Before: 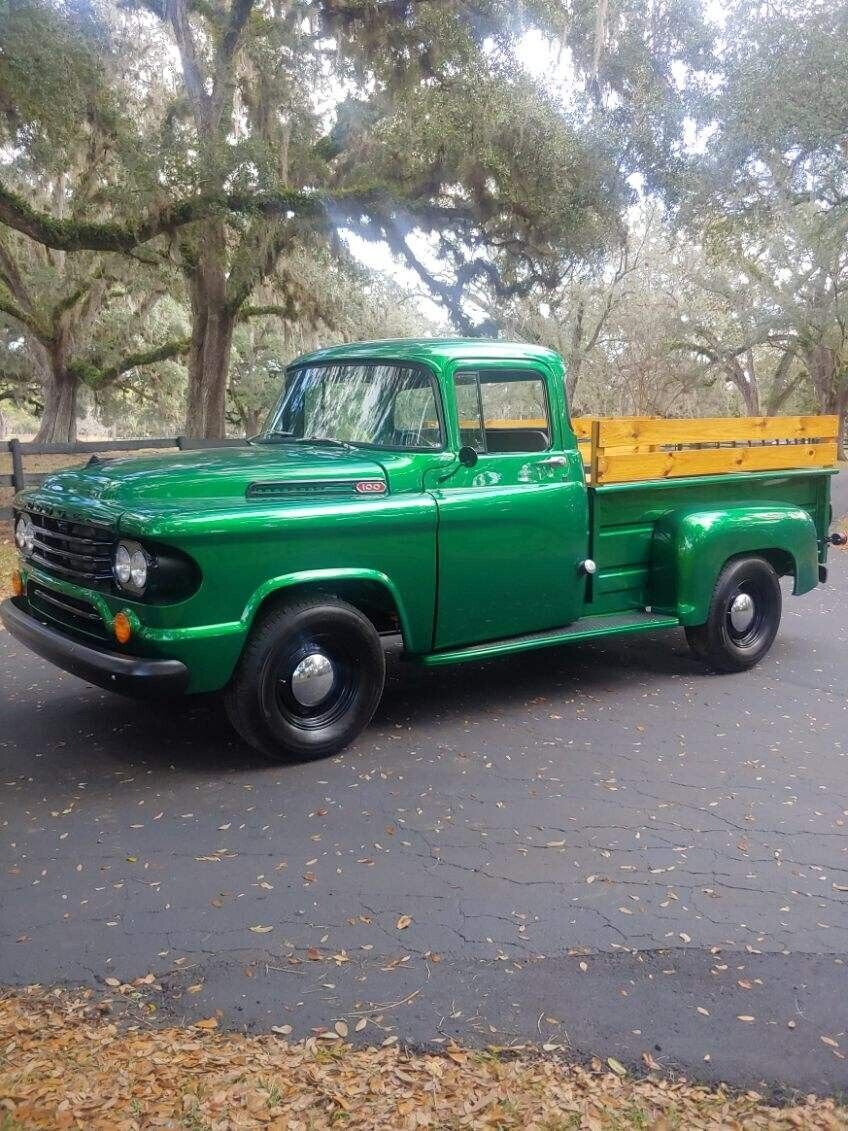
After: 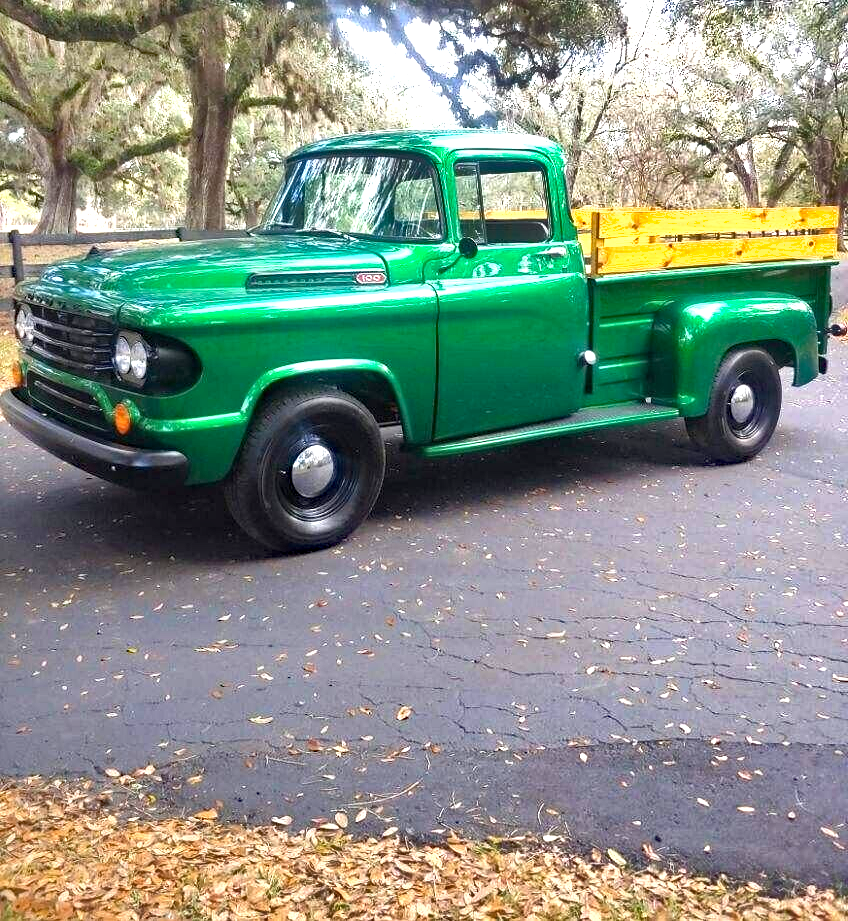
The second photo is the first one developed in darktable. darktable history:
exposure: black level correction 0, exposure 1.105 EV, compensate highlight preservation false
haze removal: strength 0.283, distance 0.253, compatibility mode true, adaptive false
crop and rotate: top 18.49%
shadows and highlights: shadows 30.68, highlights -62.68, soften with gaussian
